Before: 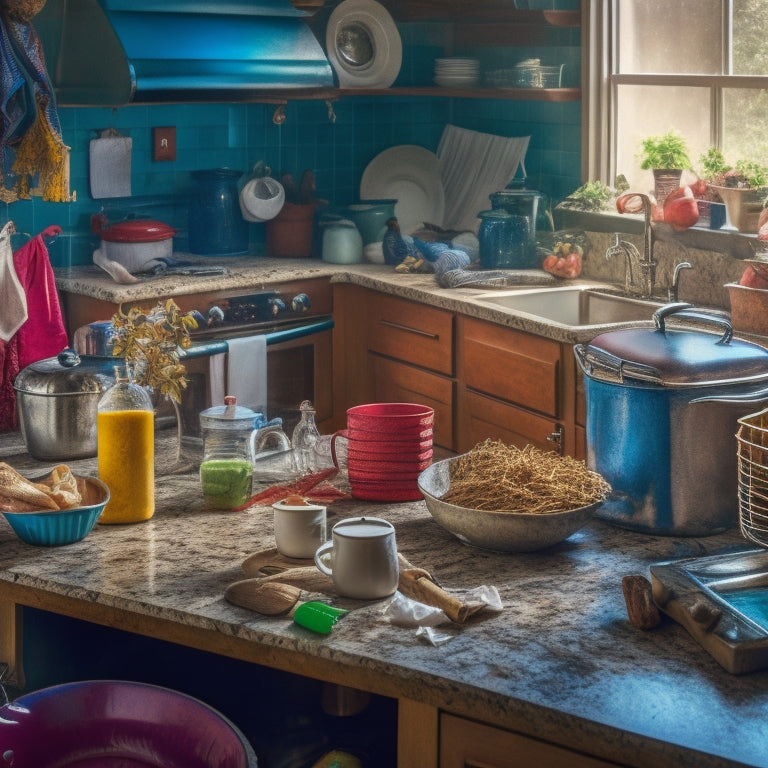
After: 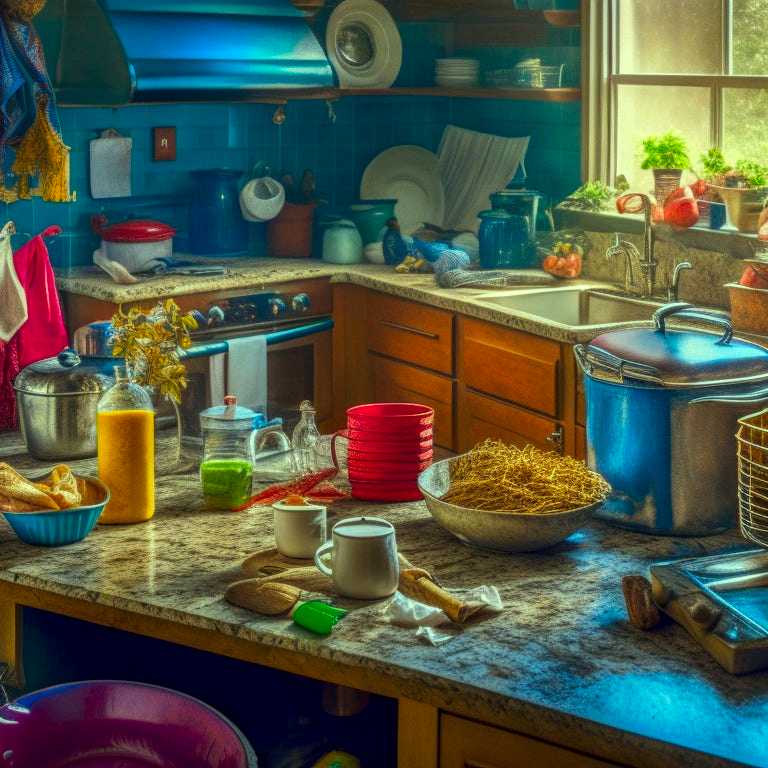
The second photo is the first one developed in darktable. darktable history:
color correction: highlights a* -11.05, highlights b* 9.81, saturation 1.71
local contrast: detail 130%
